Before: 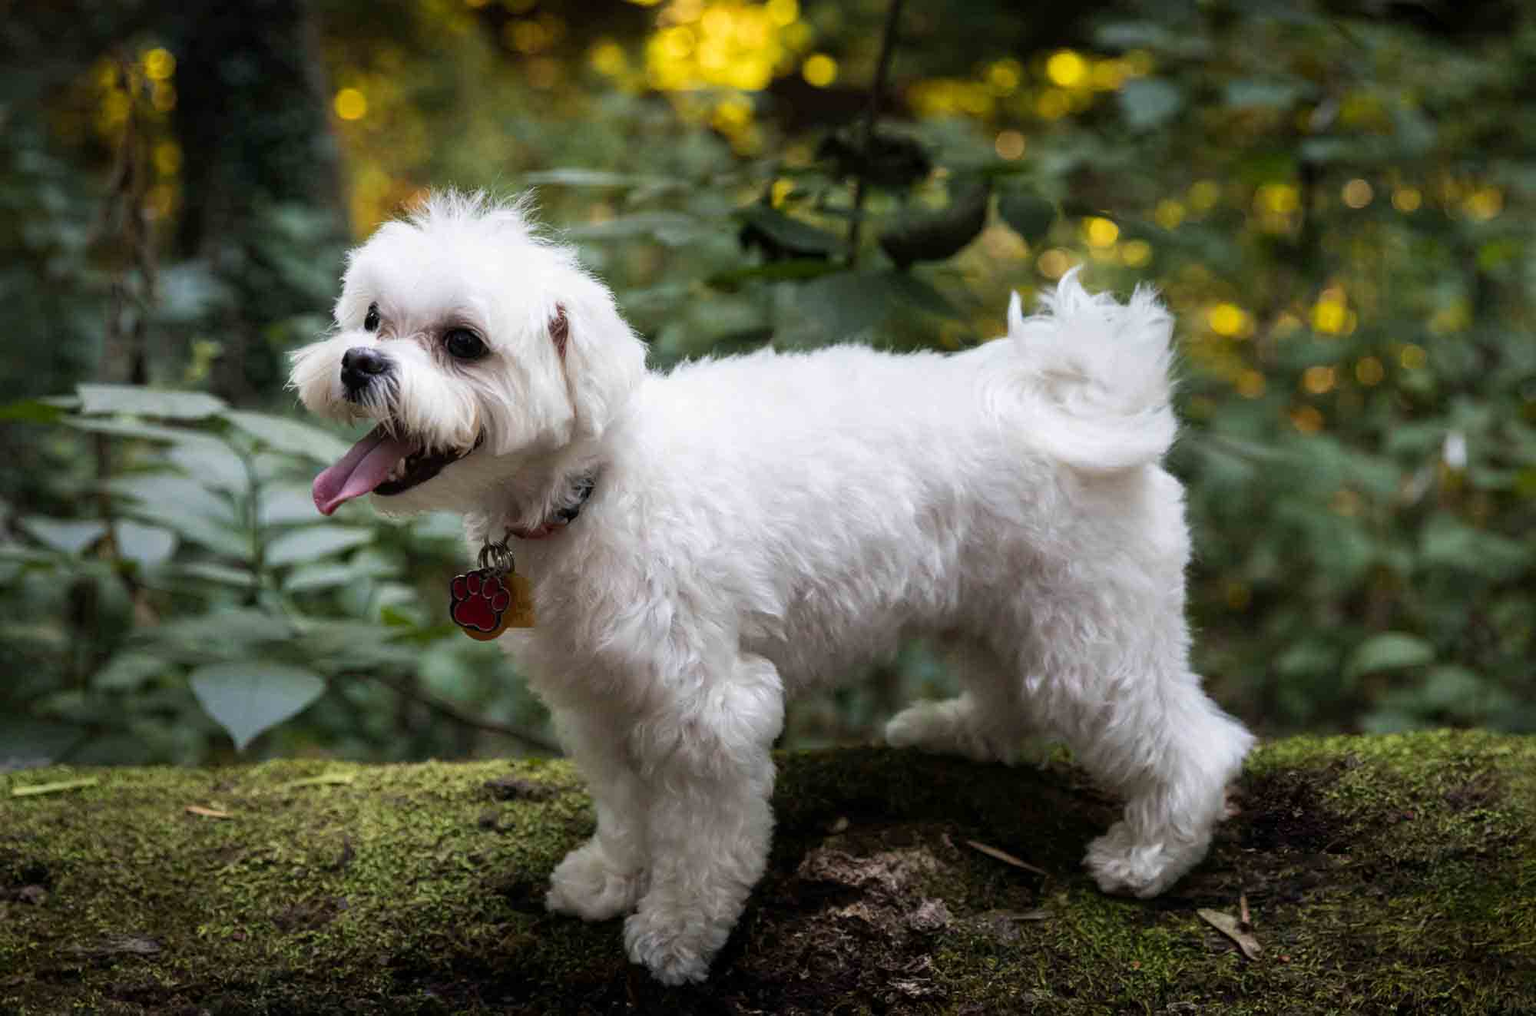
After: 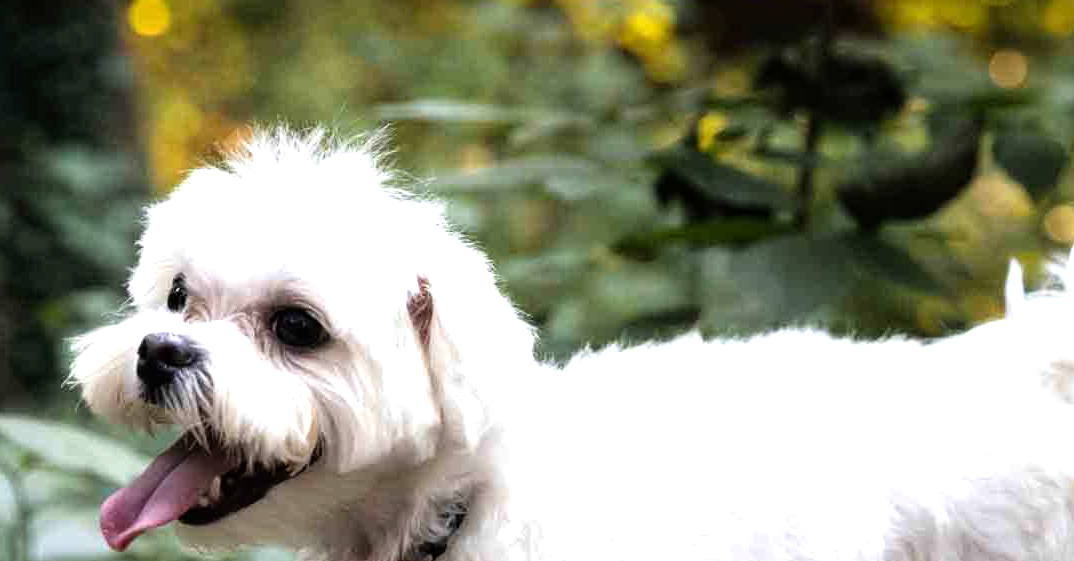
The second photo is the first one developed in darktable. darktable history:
crop: left 15.352%, top 9.092%, right 30.941%, bottom 48.501%
tone equalizer: -8 EV -0.762 EV, -7 EV -0.706 EV, -6 EV -0.572 EV, -5 EV -0.382 EV, -3 EV 0.382 EV, -2 EV 0.6 EV, -1 EV 0.689 EV, +0 EV 0.754 EV
